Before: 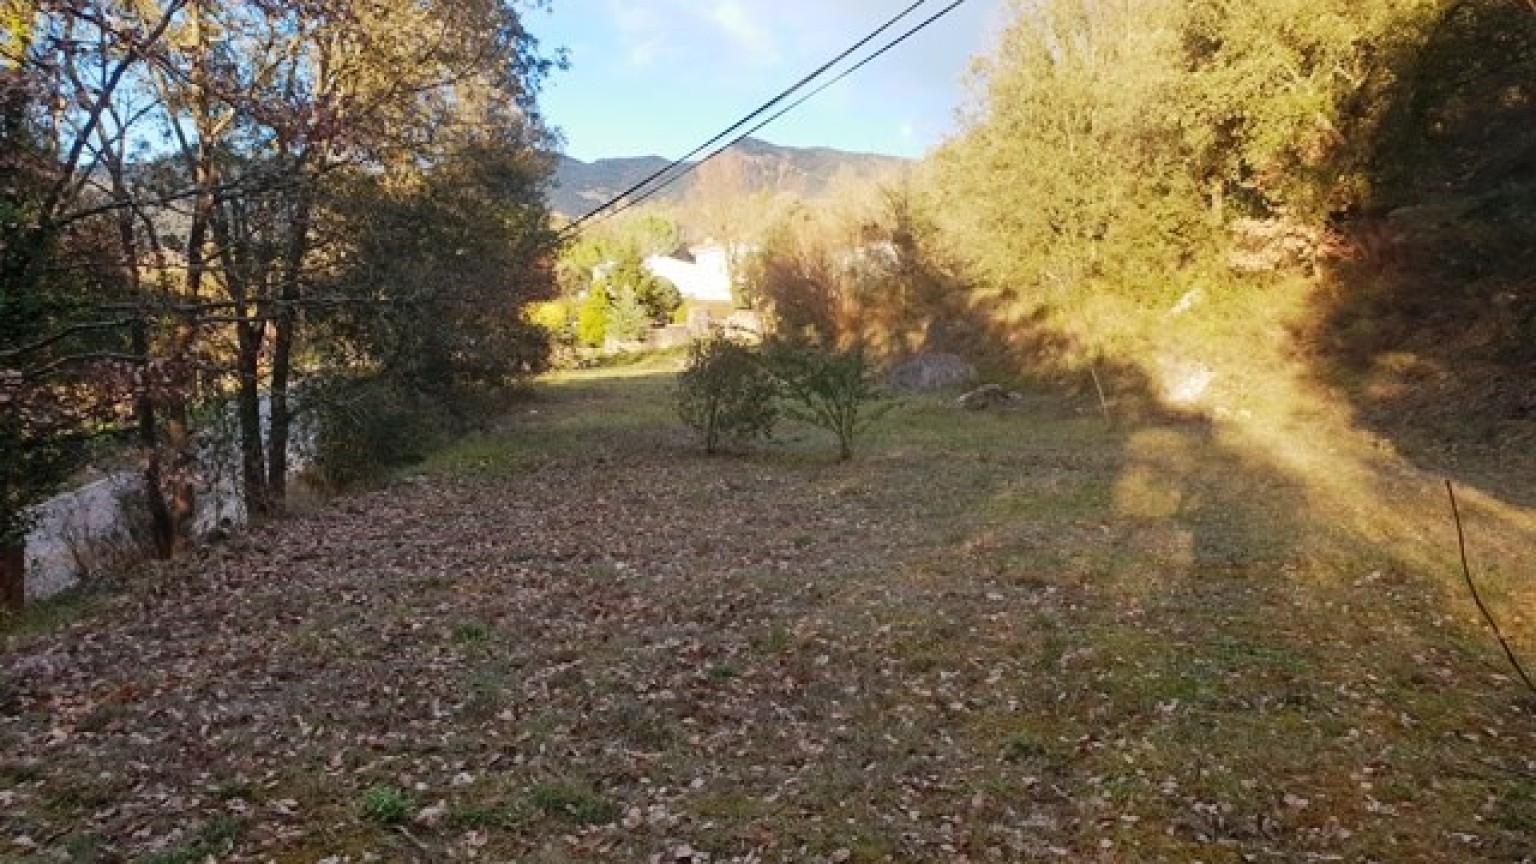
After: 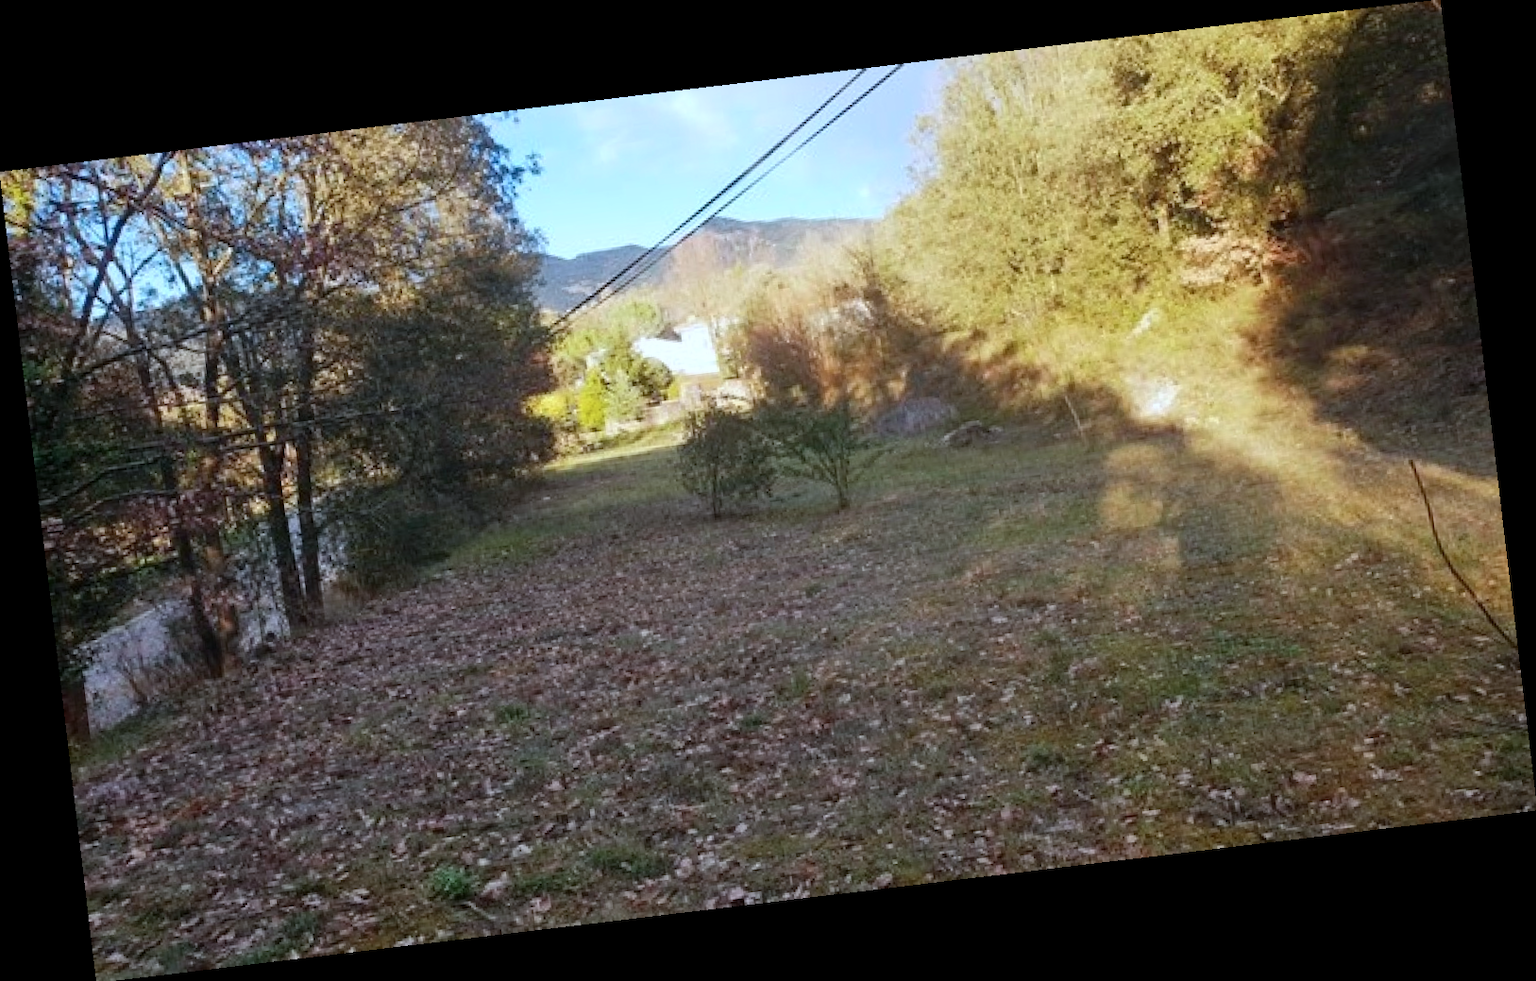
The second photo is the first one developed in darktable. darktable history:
color calibration: x 0.37, y 0.382, temperature 4313.32 K
rotate and perspective: rotation -6.83°, automatic cropping off
